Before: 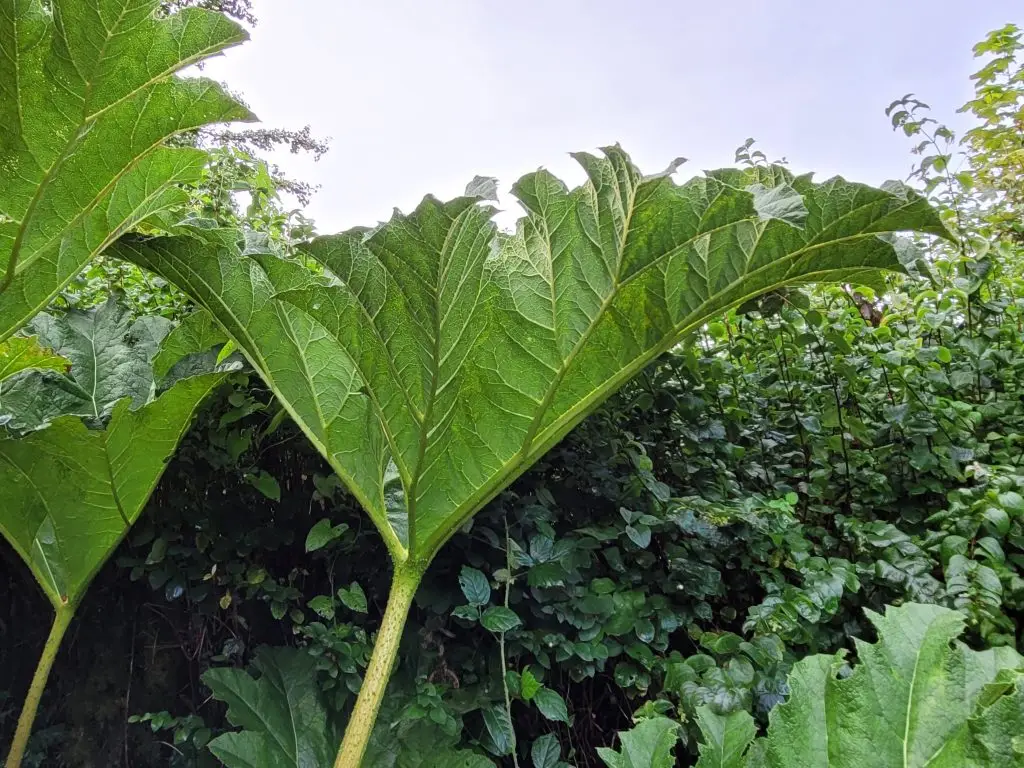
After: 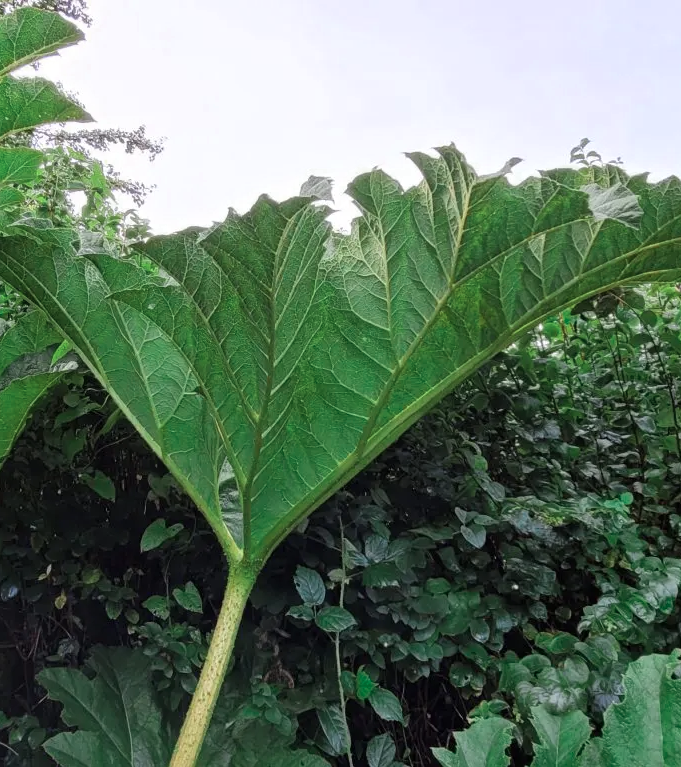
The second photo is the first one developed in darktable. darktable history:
crop and rotate: left 16.211%, right 17.205%
color zones: curves: ch0 [(0, 0.5) (0.125, 0.4) (0.25, 0.5) (0.375, 0.4) (0.5, 0.4) (0.625, 0.6) (0.75, 0.6) (0.875, 0.5)]; ch1 [(0, 0.4) (0.125, 0.5) (0.25, 0.4) (0.375, 0.4) (0.5, 0.4) (0.625, 0.4) (0.75, 0.5) (0.875, 0.4)]; ch2 [(0, 0.6) (0.125, 0.5) (0.25, 0.5) (0.375, 0.6) (0.5, 0.6) (0.625, 0.5) (0.75, 0.5) (0.875, 0.5)]
